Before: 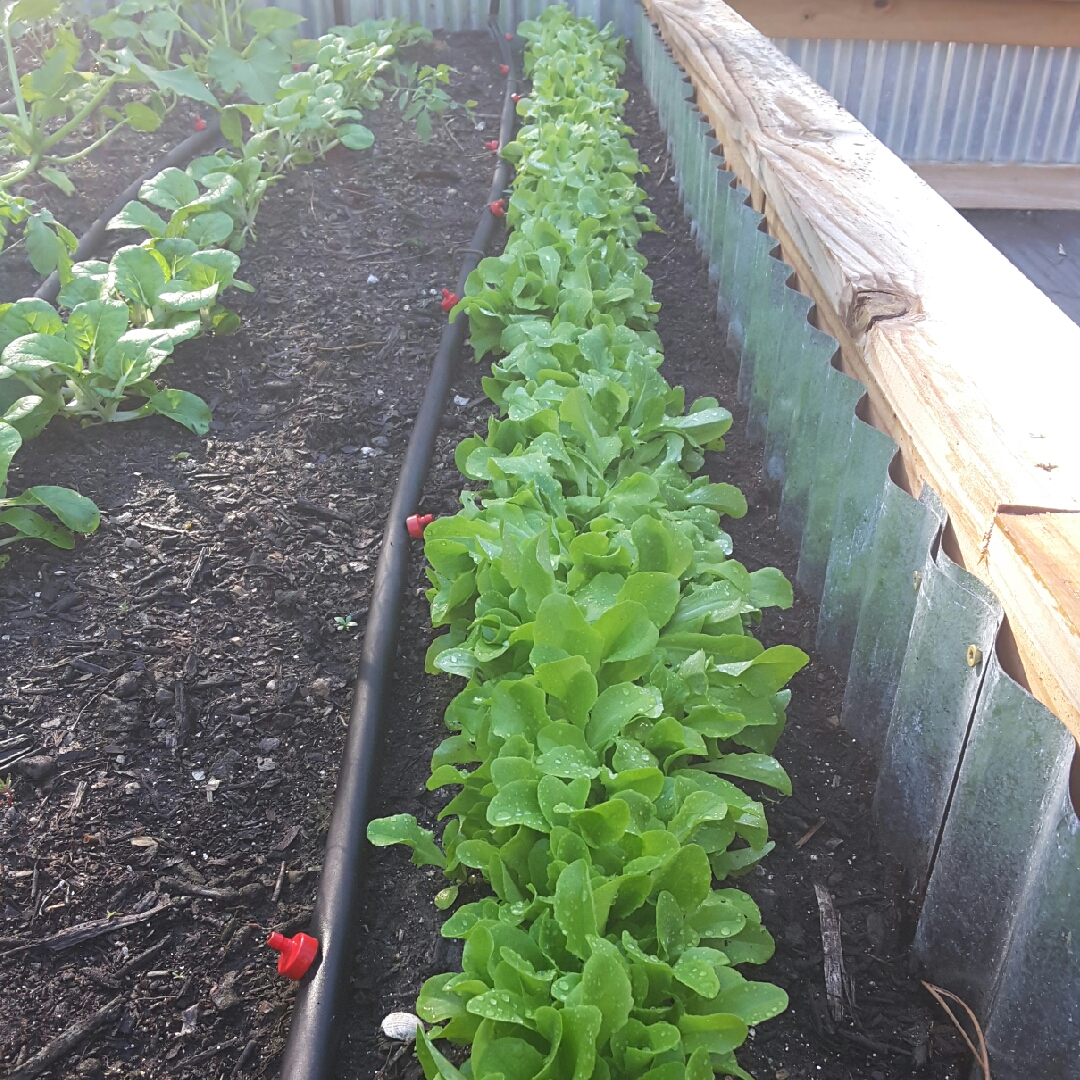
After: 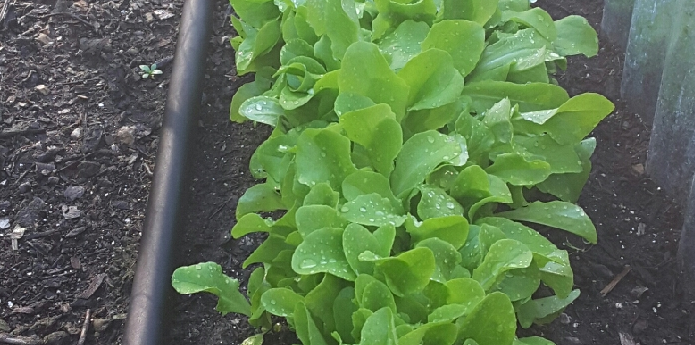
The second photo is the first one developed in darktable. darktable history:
crop: left 18.091%, top 51.13%, right 17.525%, bottom 16.85%
